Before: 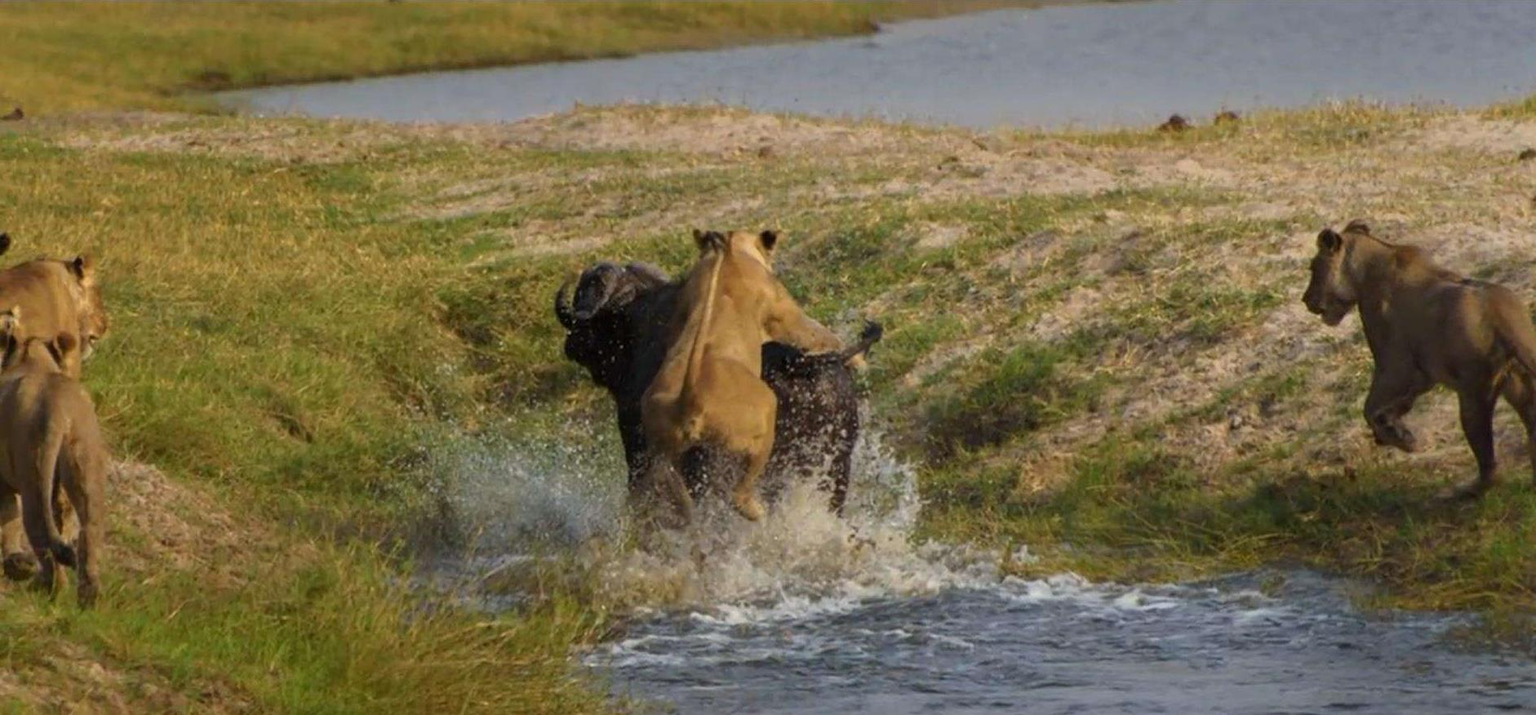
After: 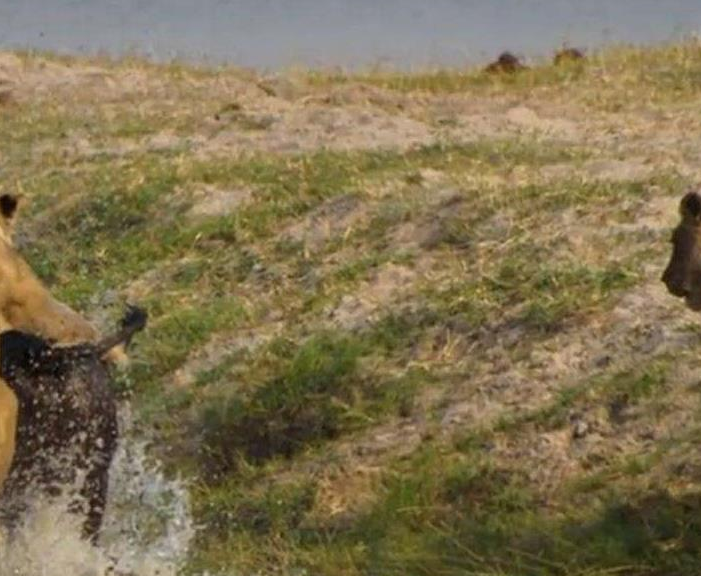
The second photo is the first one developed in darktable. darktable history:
tone equalizer: on, module defaults
sharpen: radius 2.869, amount 0.873, threshold 47.442
crop and rotate: left 49.638%, top 10.14%, right 13.064%, bottom 24.027%
